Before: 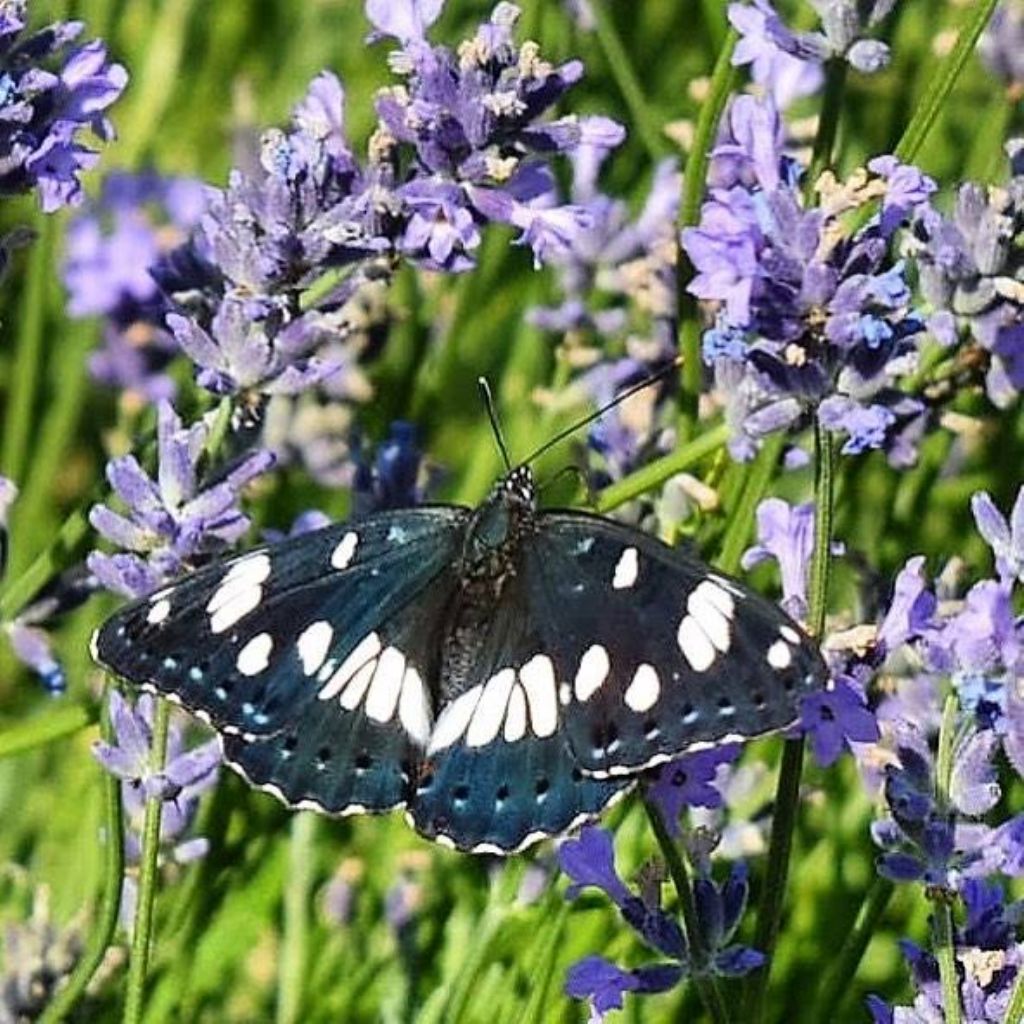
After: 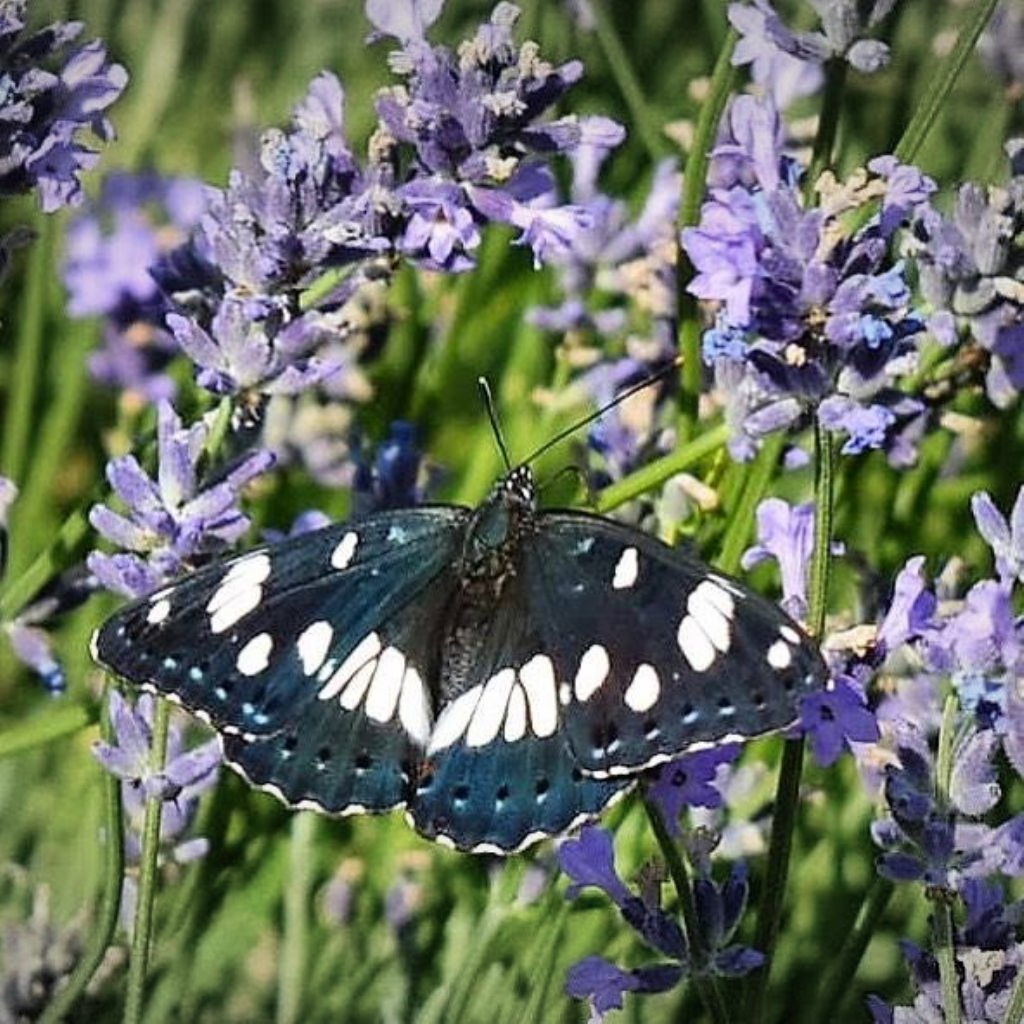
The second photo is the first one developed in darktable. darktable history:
vignetting: fall-off radius 99.35%, width/height ratio 1.342
